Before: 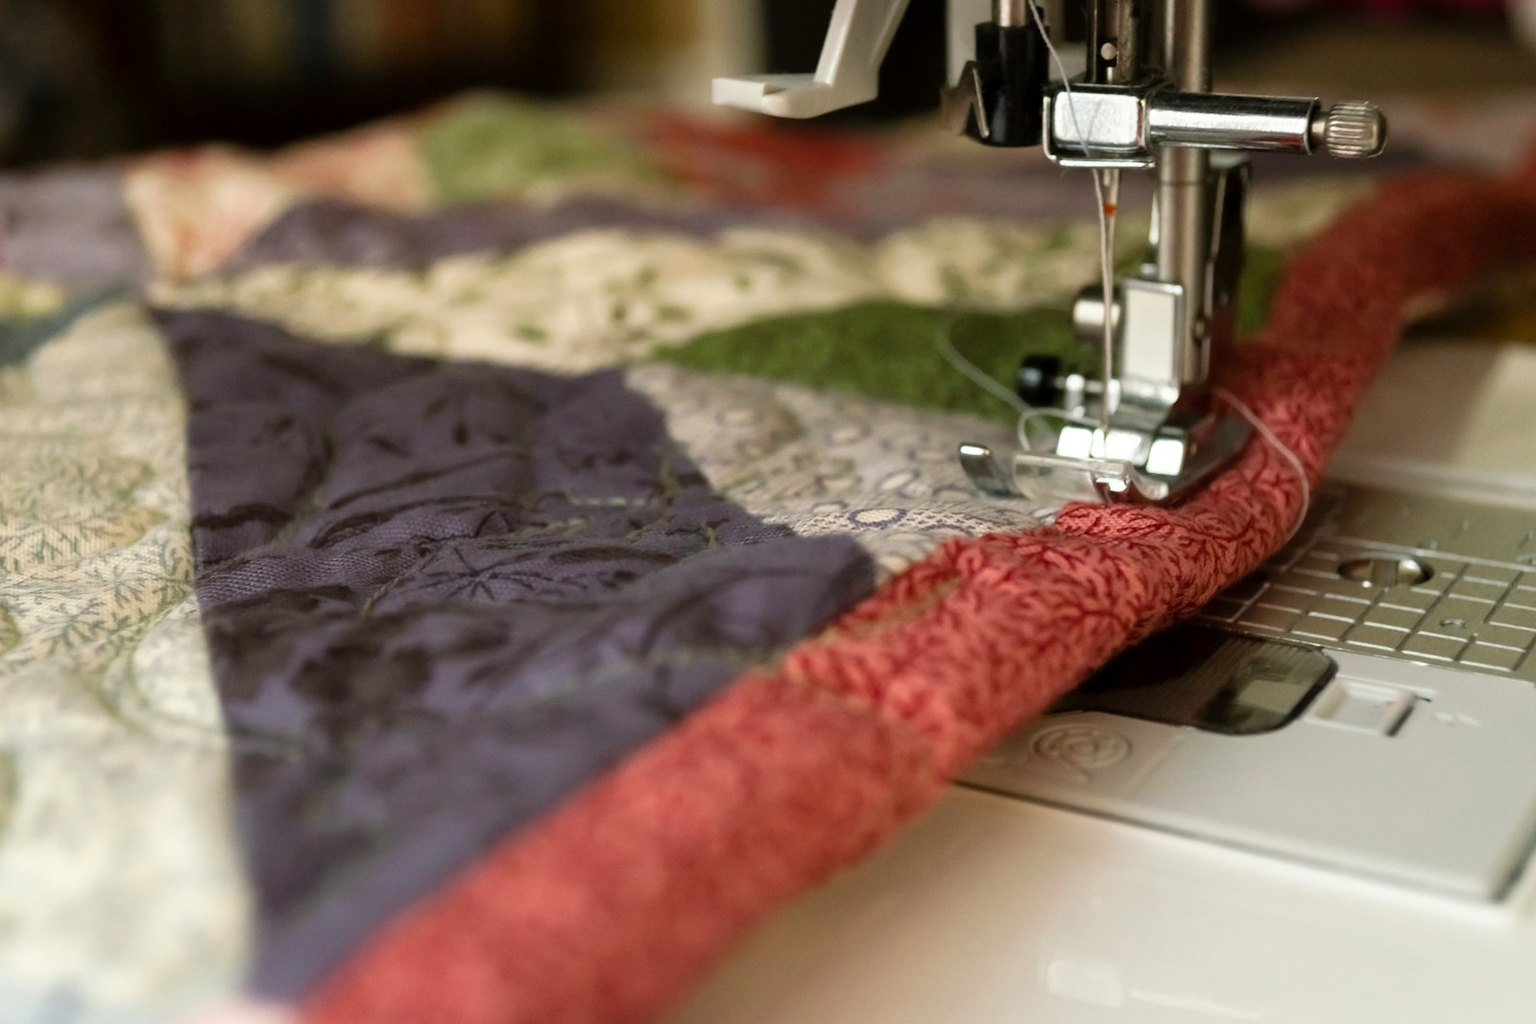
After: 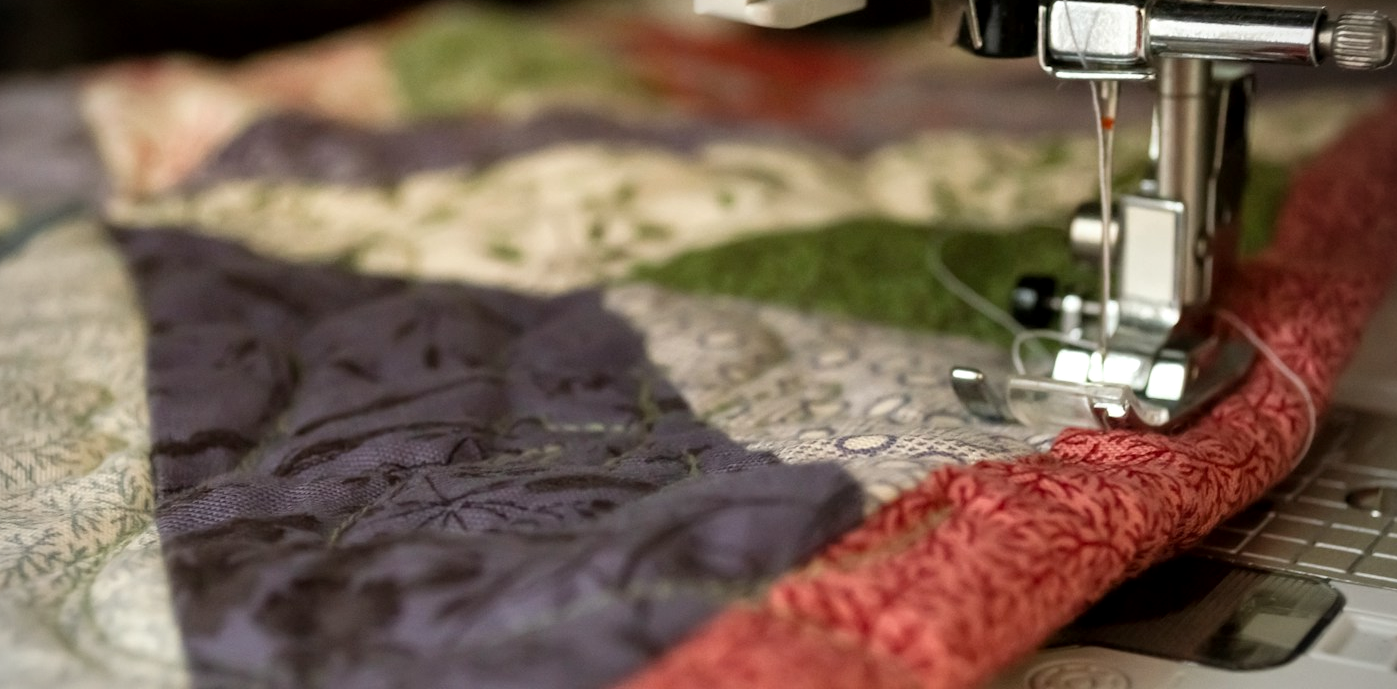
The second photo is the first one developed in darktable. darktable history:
local contrast: highlights 100%, shadows 100%, detail 120%, midtone range 0.2
crop: left 3.015%, top 8.969%, right 9.647%, bottom 26.457%
vignetting: on, module defaults
